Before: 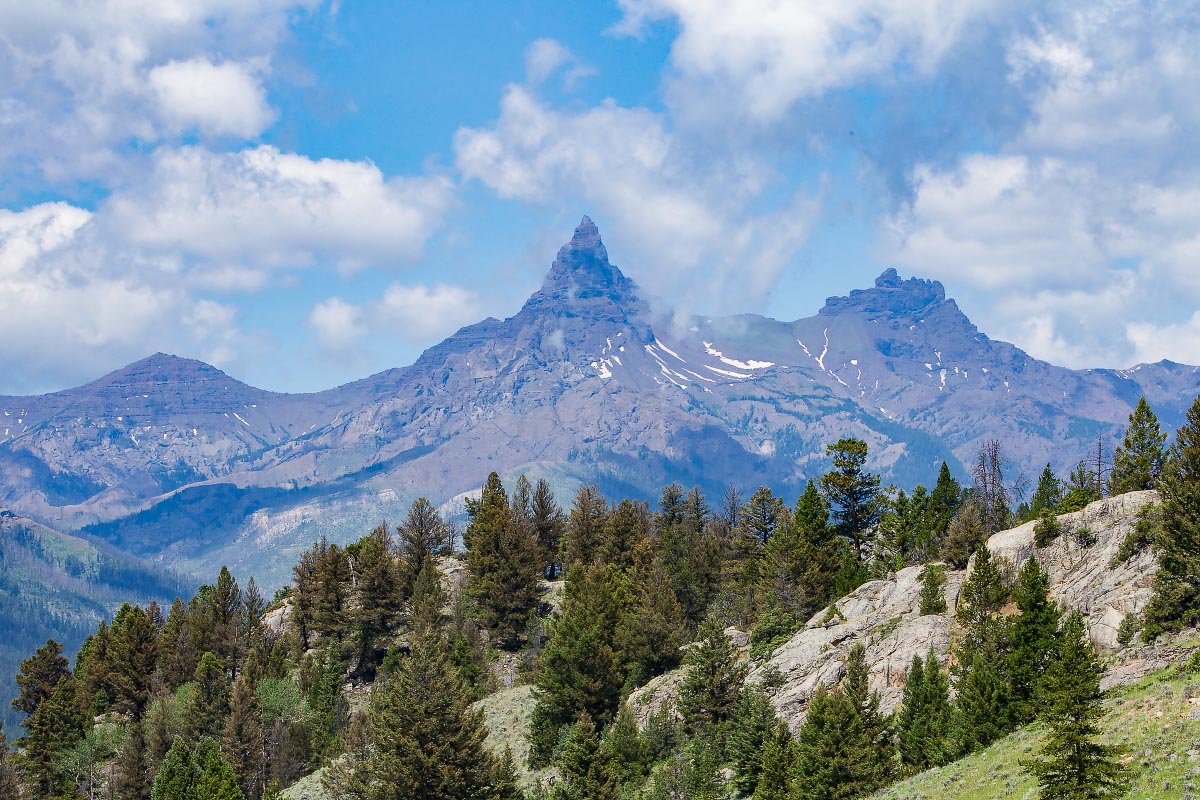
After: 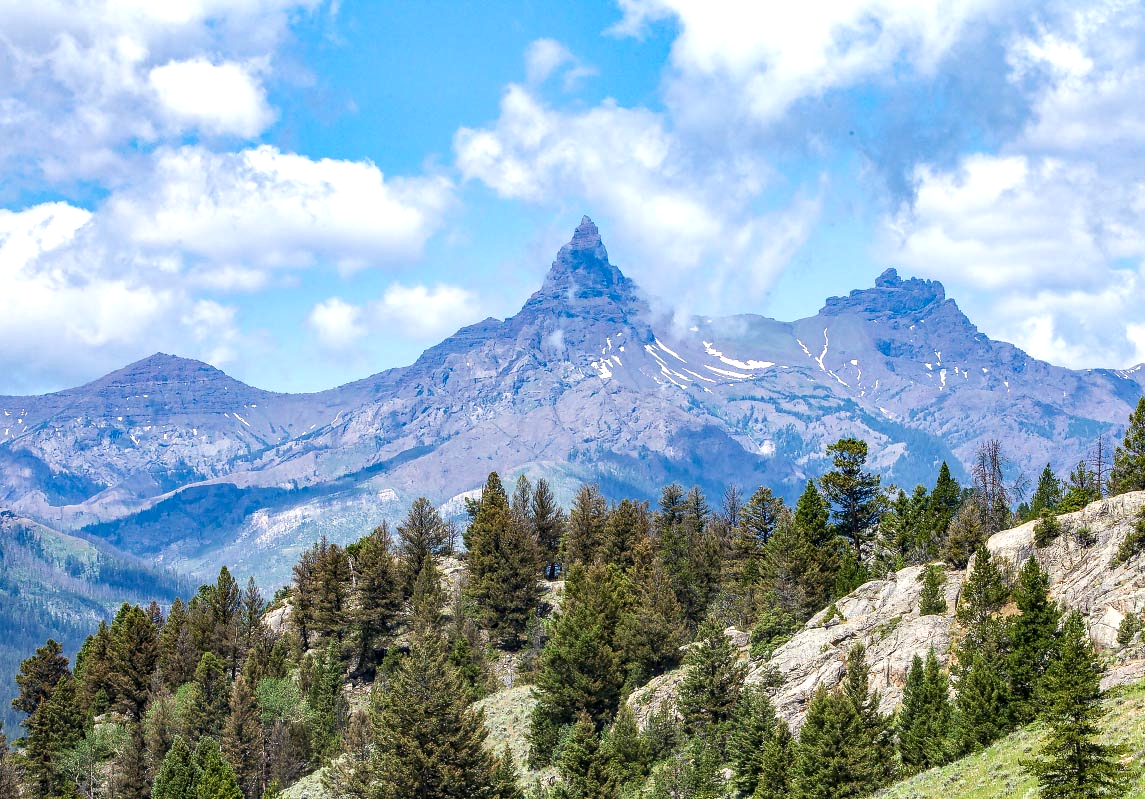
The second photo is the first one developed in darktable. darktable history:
crop: right 4.539%, bottom 0.019%
local contrast: on, module defaults
exposure: black level correction 0, exposure 0.498 EV, compensate highlight preservation false
